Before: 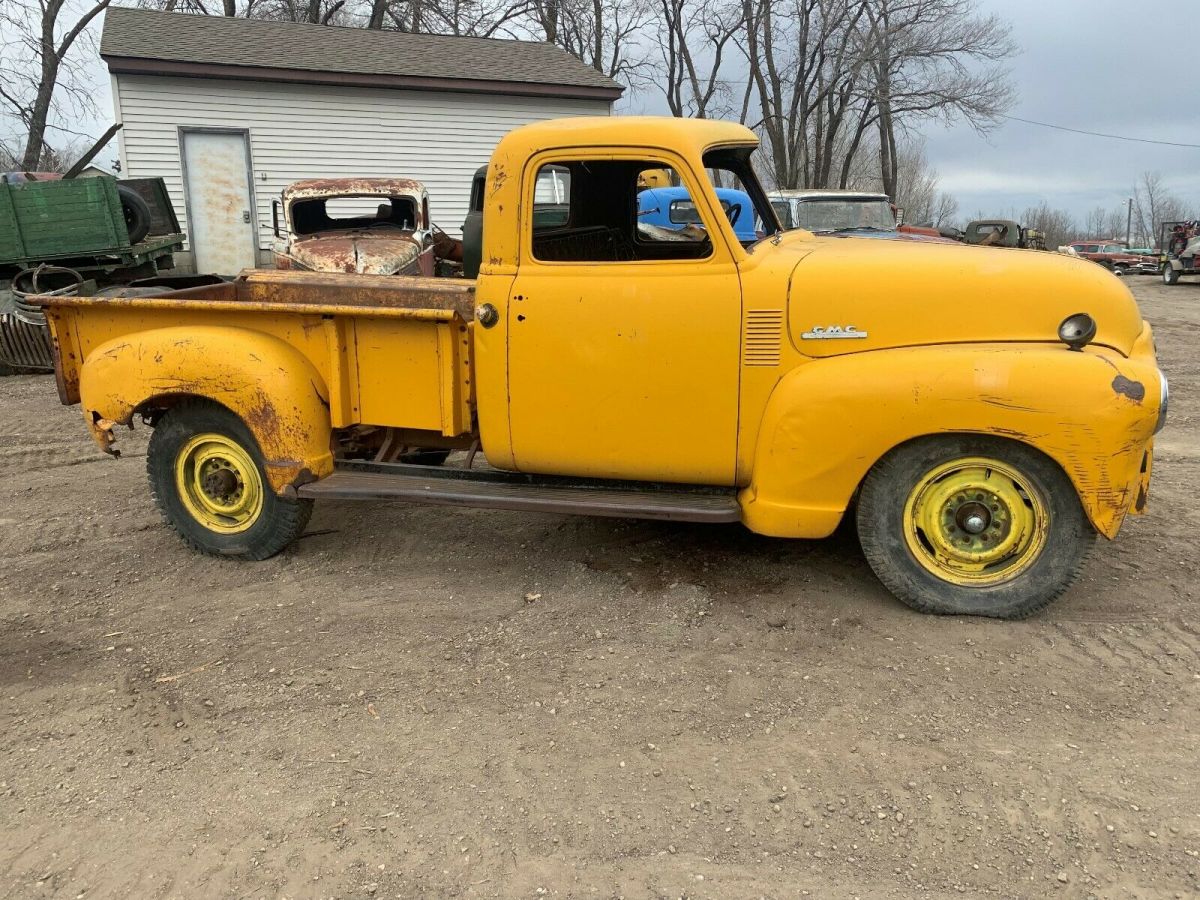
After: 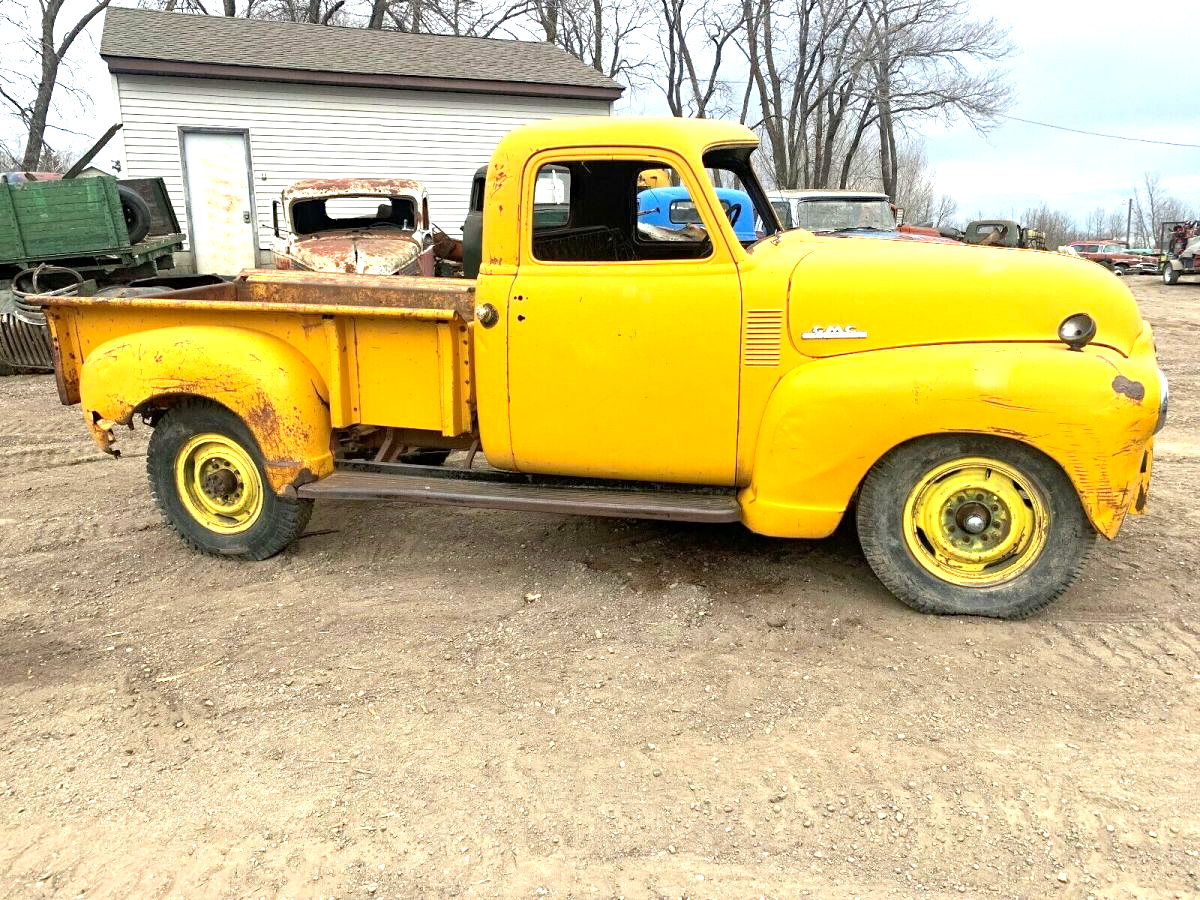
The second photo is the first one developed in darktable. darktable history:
haze removal: compatibility mode true, adaptive false
exposure: exposure 1.094 EV, compensate exposure bias true, compensate highlight preservation false
tone equalizer: -8 EV -0.555 EV, edges refinement/feathering 500, mask exposure compensation -1.57 EV, preserve details no
